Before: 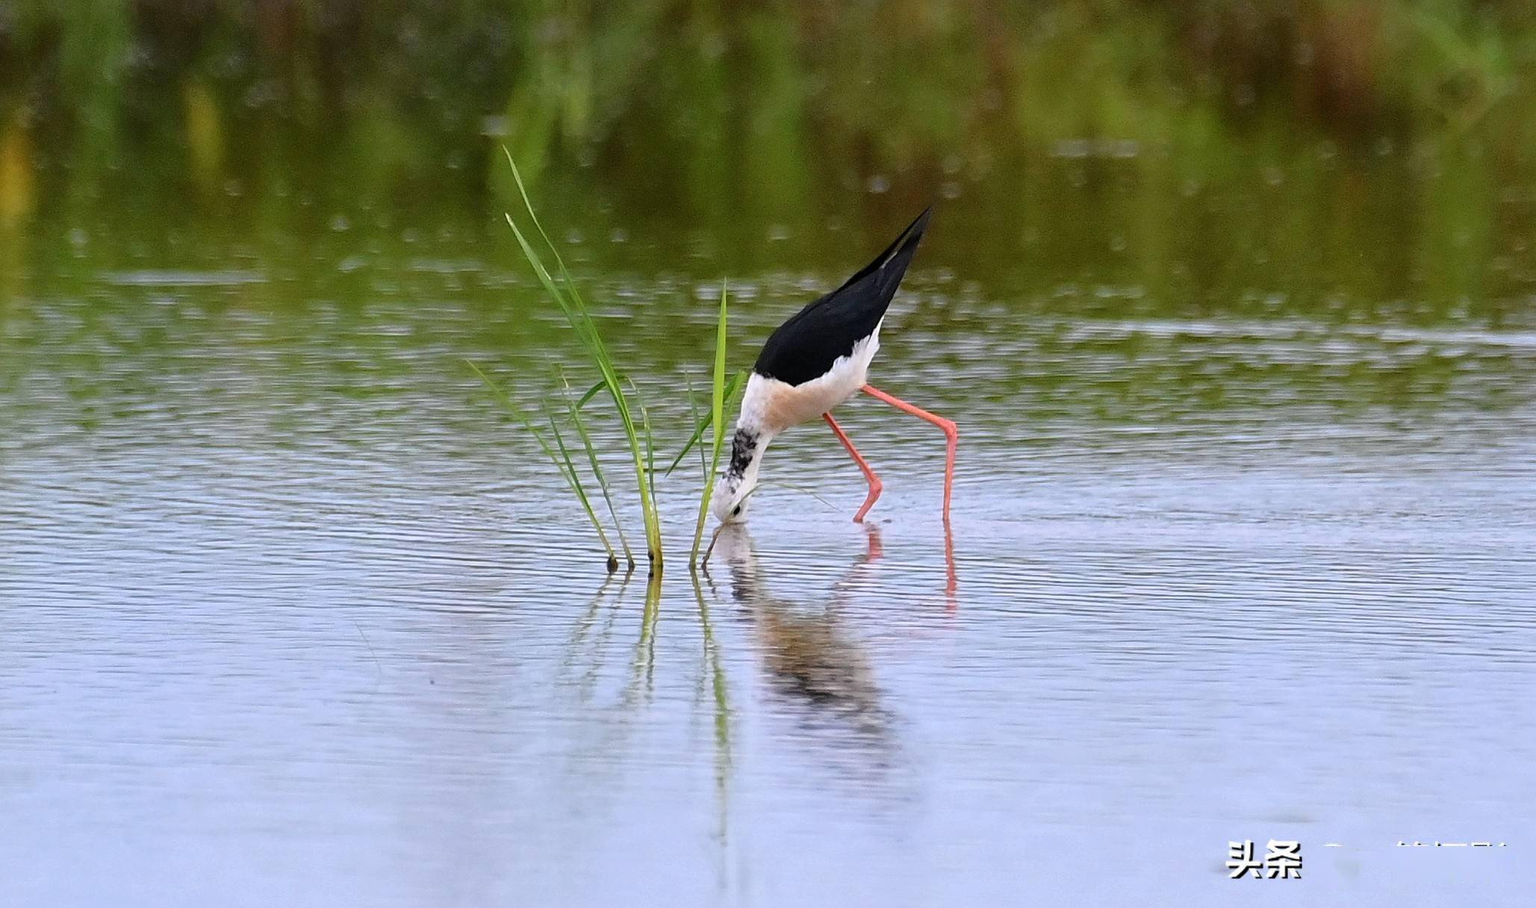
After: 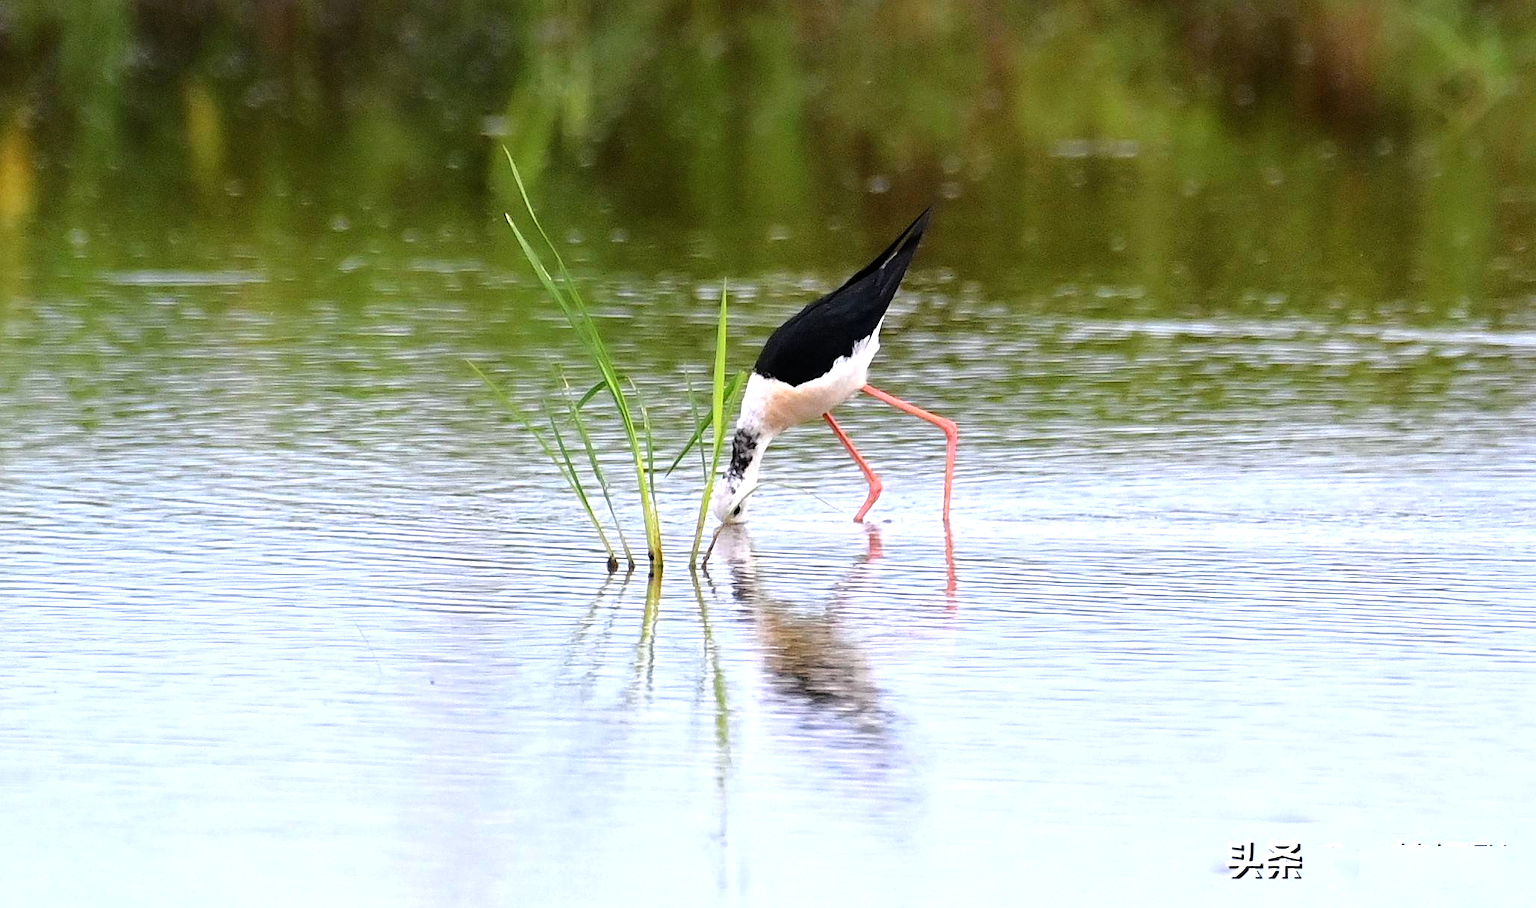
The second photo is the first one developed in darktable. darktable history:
tone equalizer: -8 EV -0.749 EV, -7 EV -0.717 EV, -6 EV -0.636 EV, -5 EV -0.361 EV, -3 EV 0.399 EV, -2 EV 0.6 EV, -1 EV 0.68 EV, +0 EV 0.778 EV
